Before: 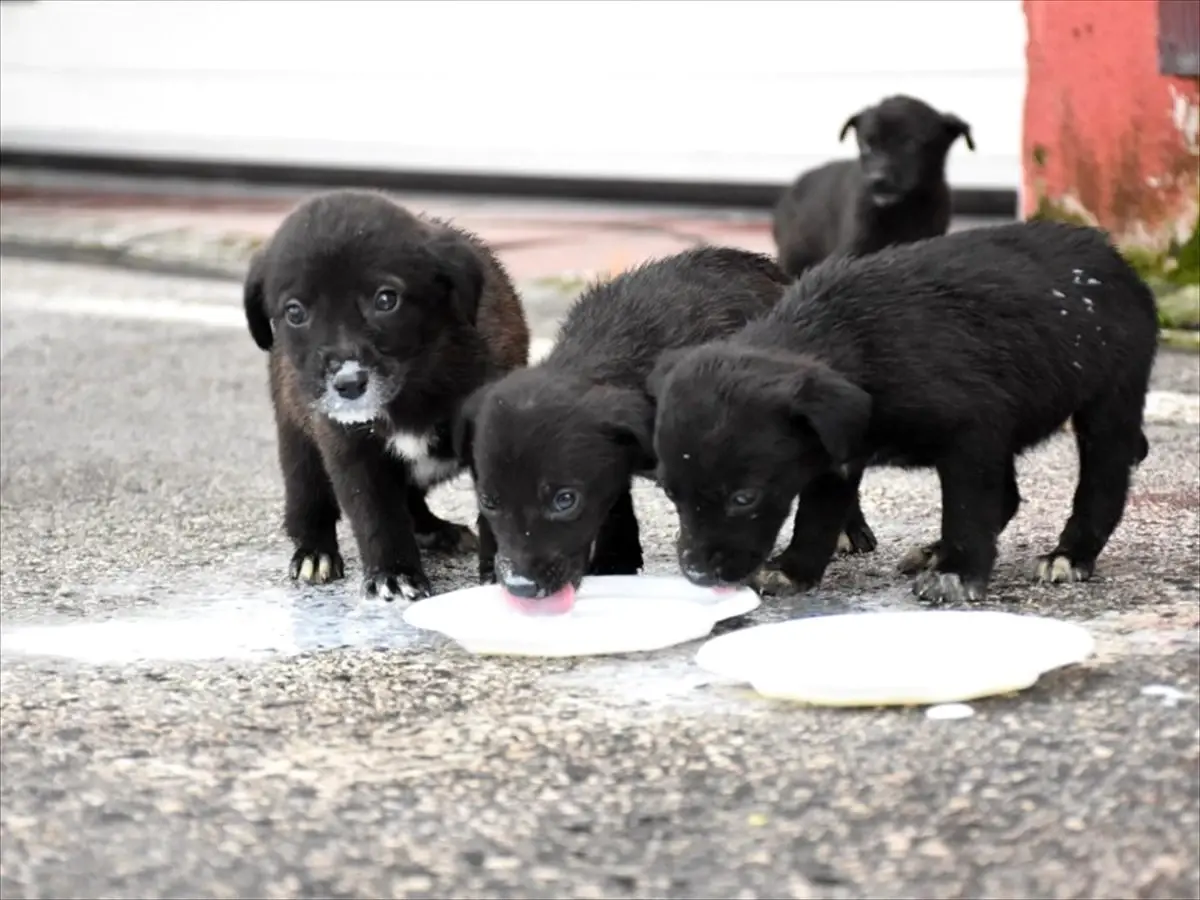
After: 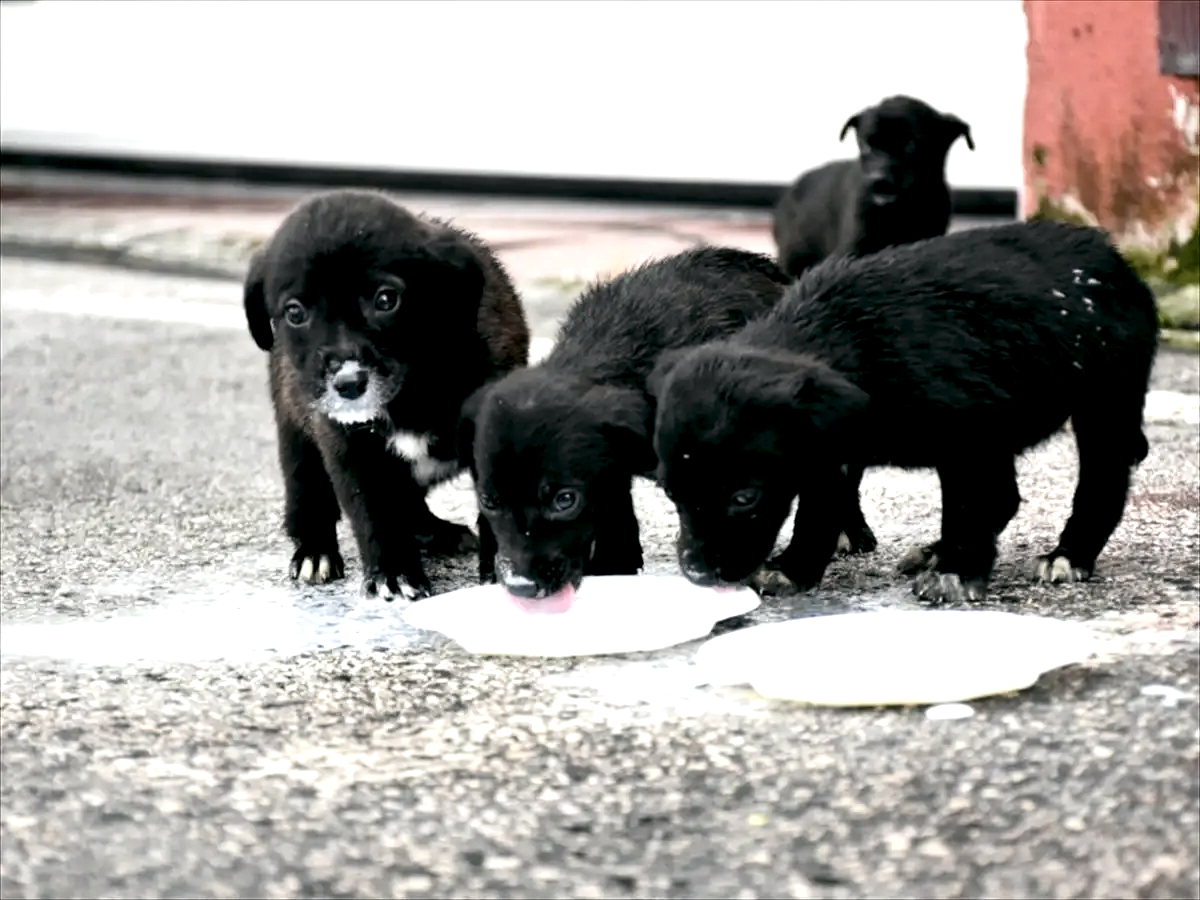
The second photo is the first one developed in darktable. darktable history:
color balance rgb: global offset › luminance -0.349%, global offset › chroma 0.116%, global offset › hue 168.25°, perceptual saturation grading › global saturation 24.888%, global vibrance 20%
contrast brightness saturation: contrast 0.102, saturation -0.379
base curve: preserve colors none
local contrast: highlights 146%, shadows 147%, detail 138%, midtone range 0.252
